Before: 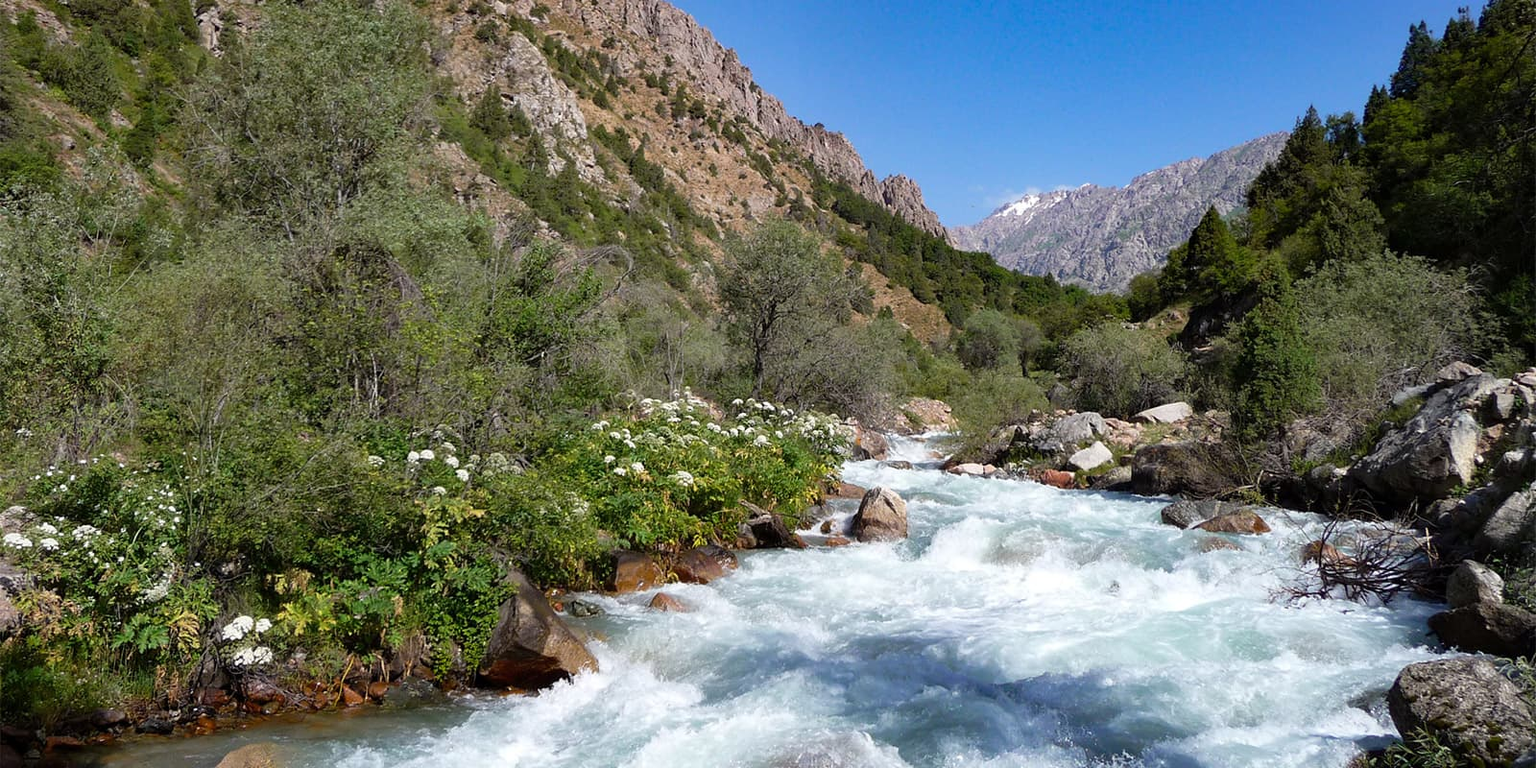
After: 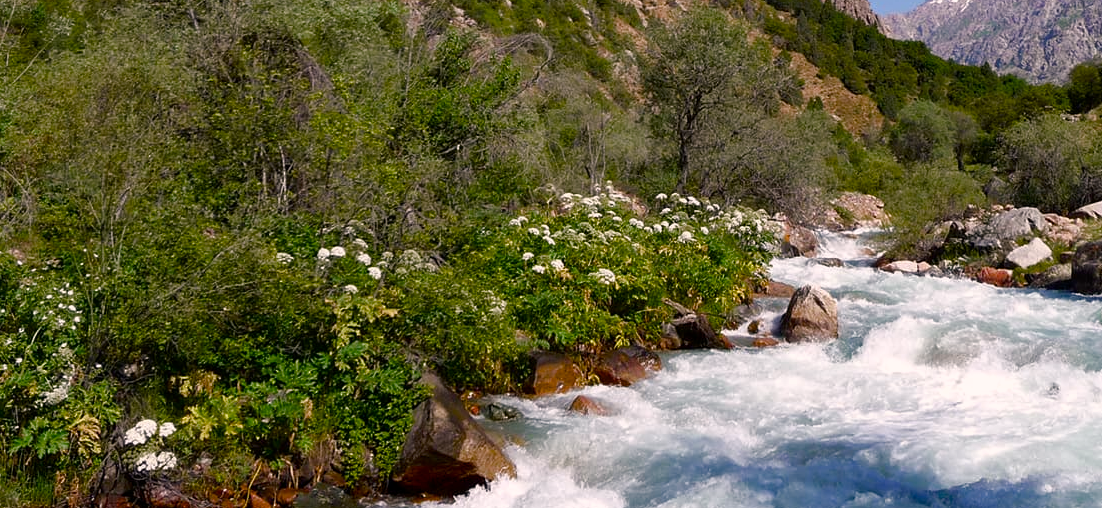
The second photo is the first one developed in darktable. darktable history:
crop: left 6.727%, top 27.797%, right 24.338%, bottom 8.614%
contrast brightness saturation: brightness -0.089
color balance rgb: highlights gain › chroma 2.344%, highlights gain › hue 35.62°, perceptual saturation grading › global saturation 0.957%, perceptual saturation grading › highlights -17.989%, perceptual saturation grading › mid-tones 33.243%, perceptual saturation grading › shadows 50.402%
